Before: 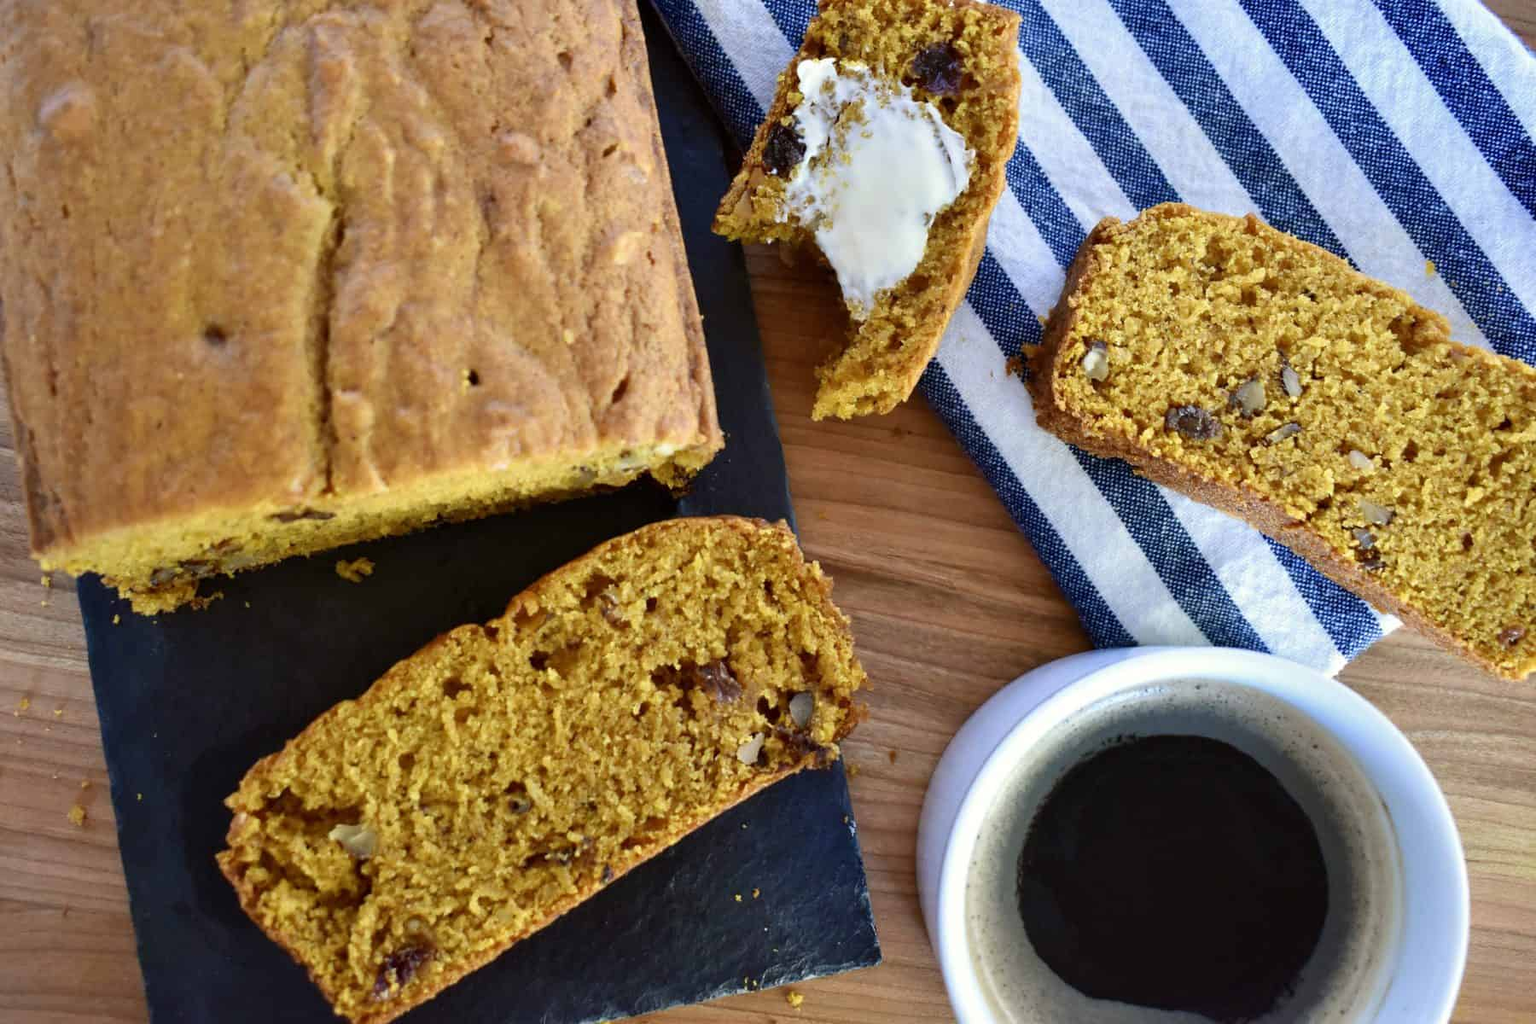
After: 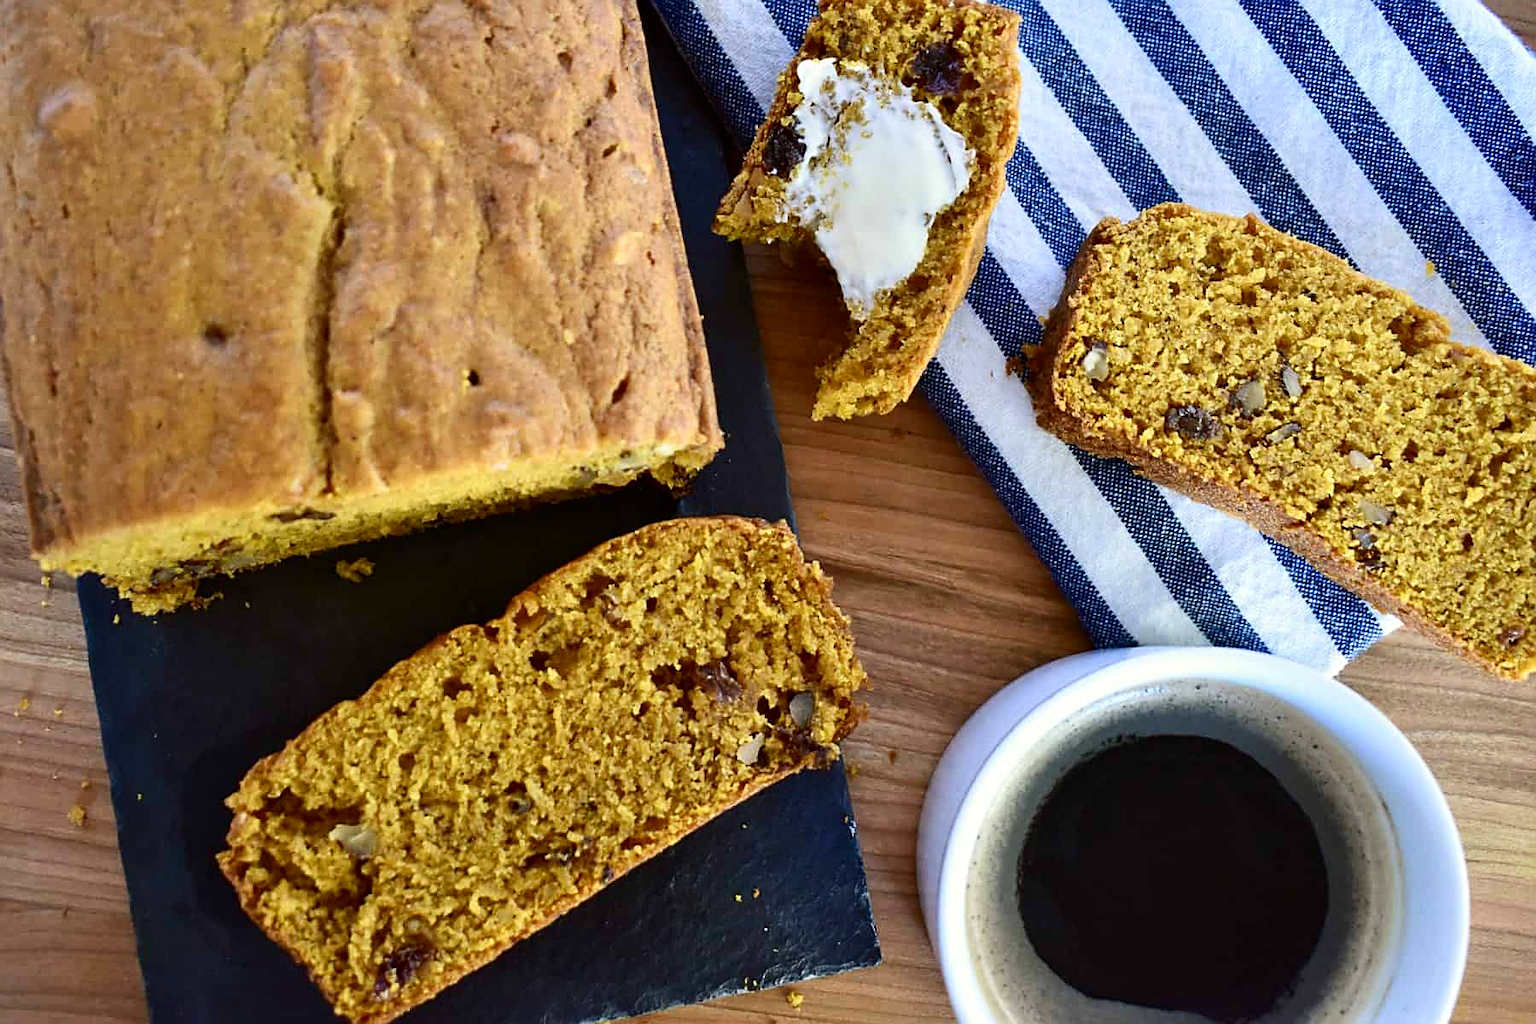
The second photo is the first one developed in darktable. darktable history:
sharpen: on, module defaults
contrast brightness saturation: contrast 0.15, brightness -0.01, saturation 0.1
